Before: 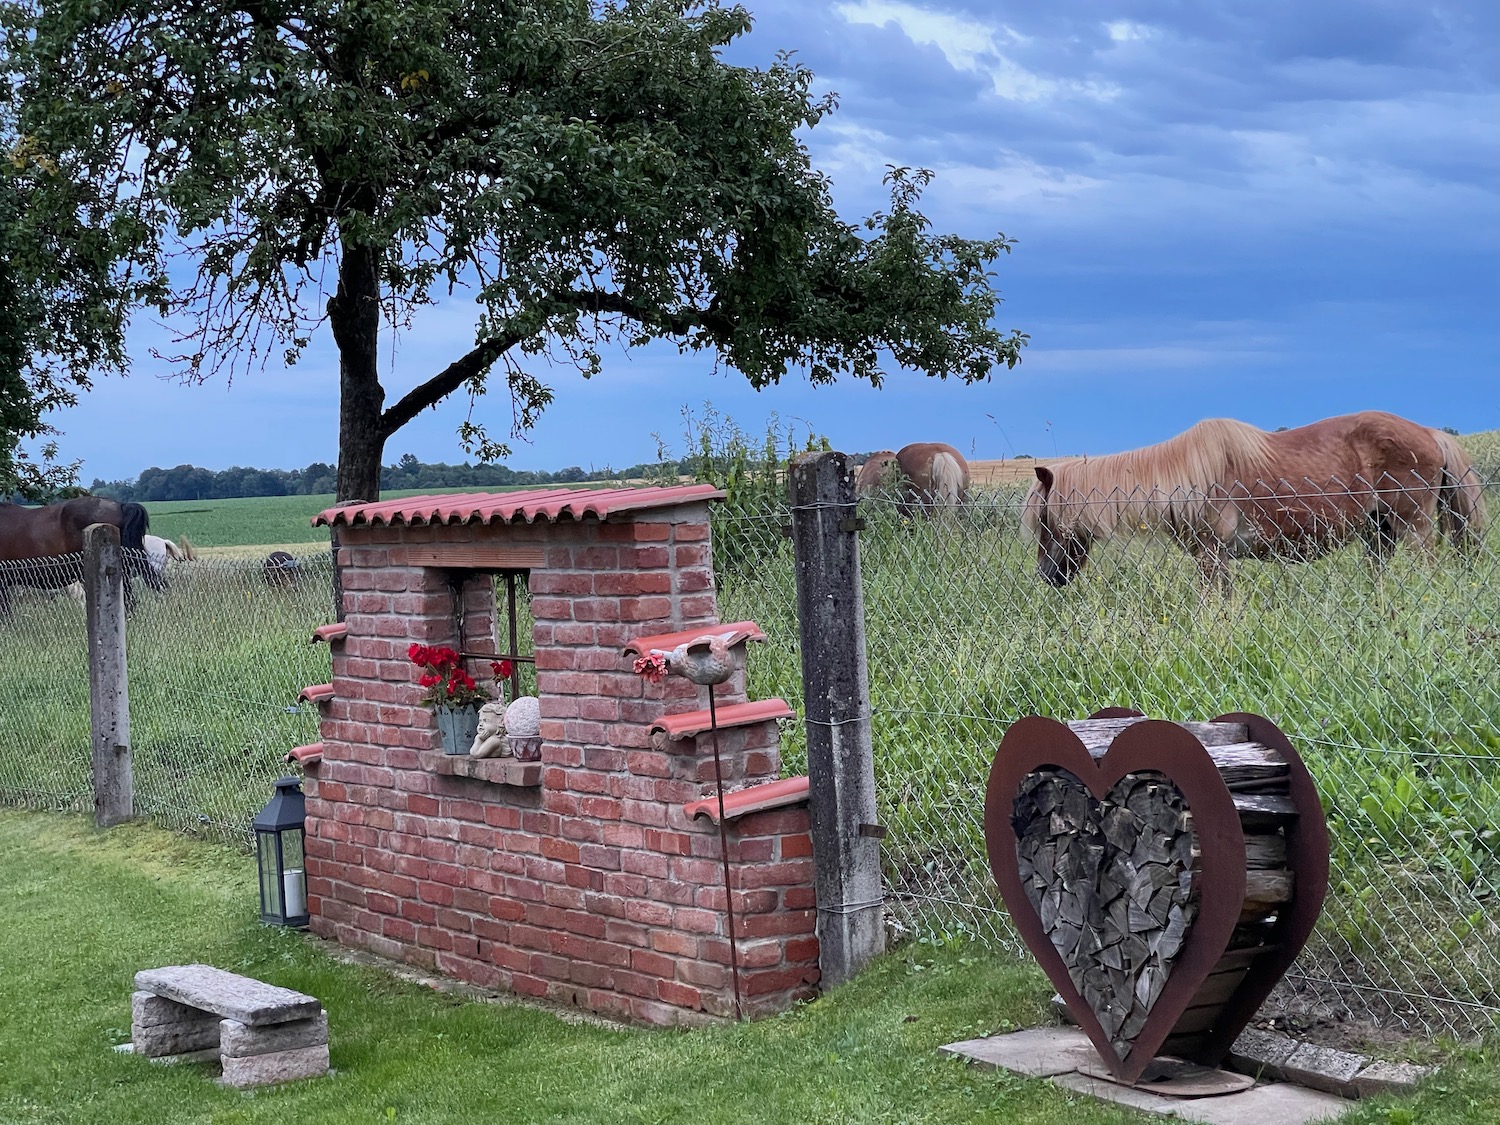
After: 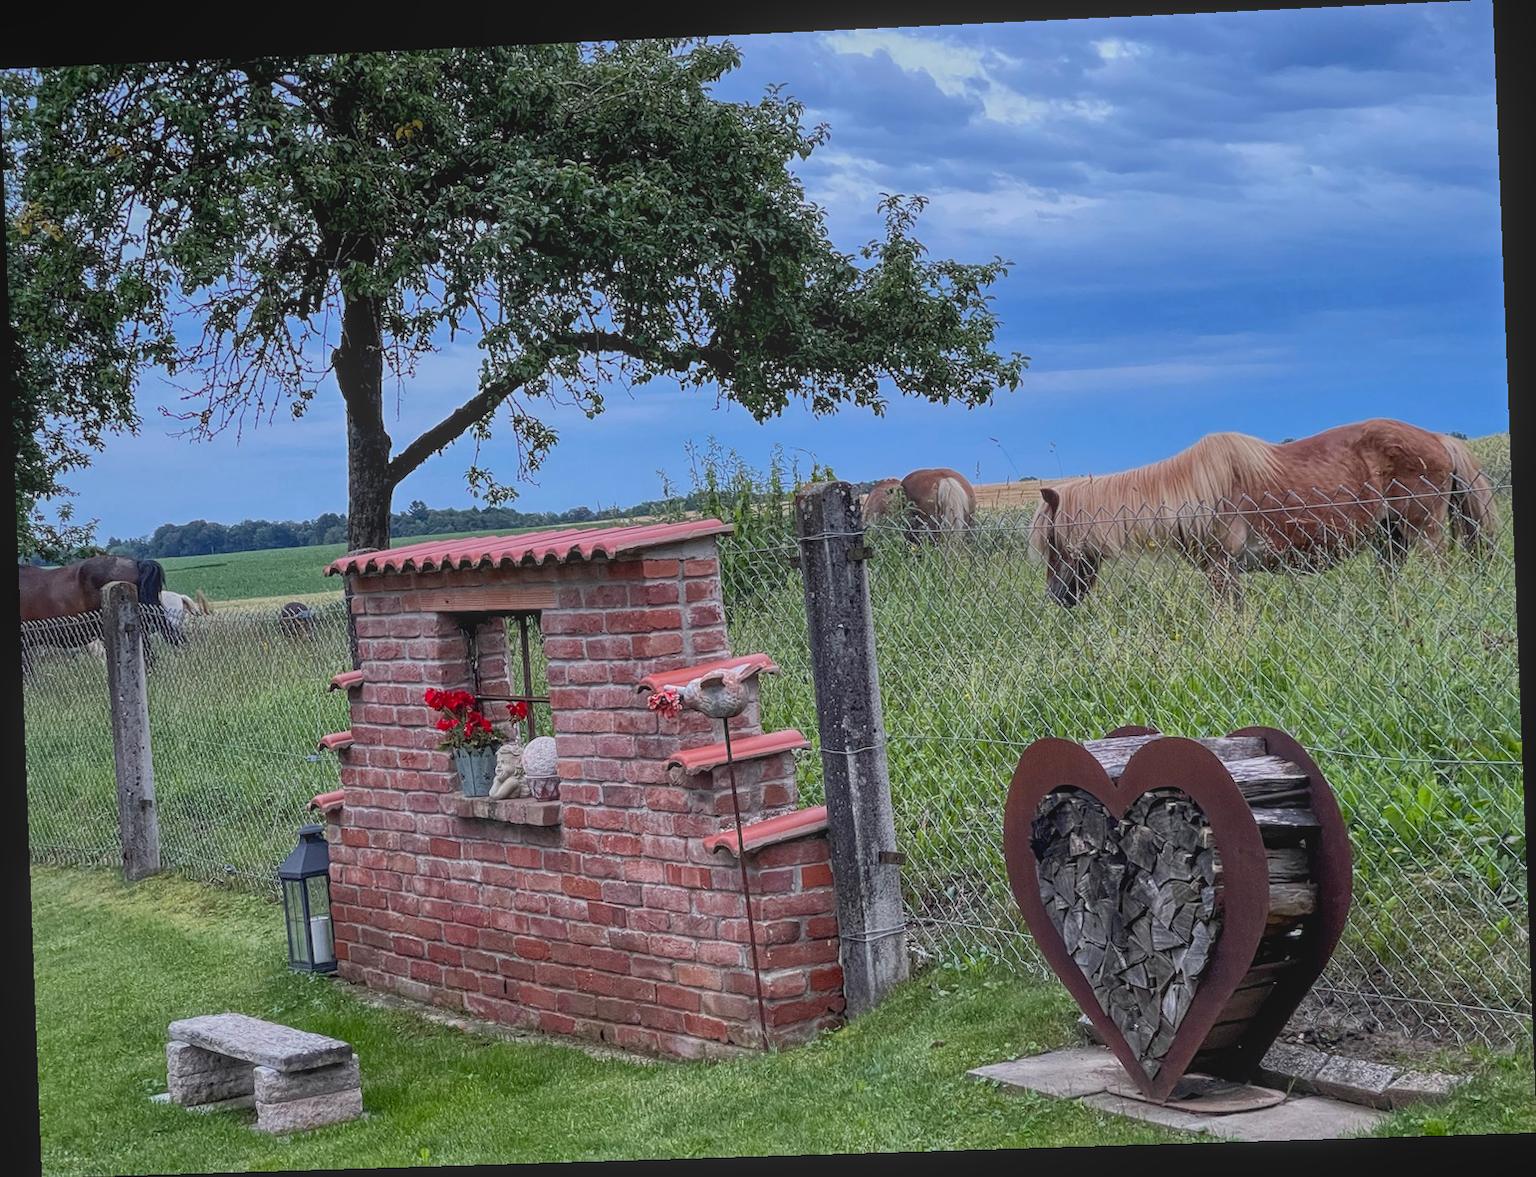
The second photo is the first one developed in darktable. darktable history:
rotate and perspective: rotation -2.22°, lens shift (horizontal) -0.022, automatic cropping off
local contrast: highlights 73%, shadows 15%, midtone range 0.197
tone equalizer: on, module defaults
